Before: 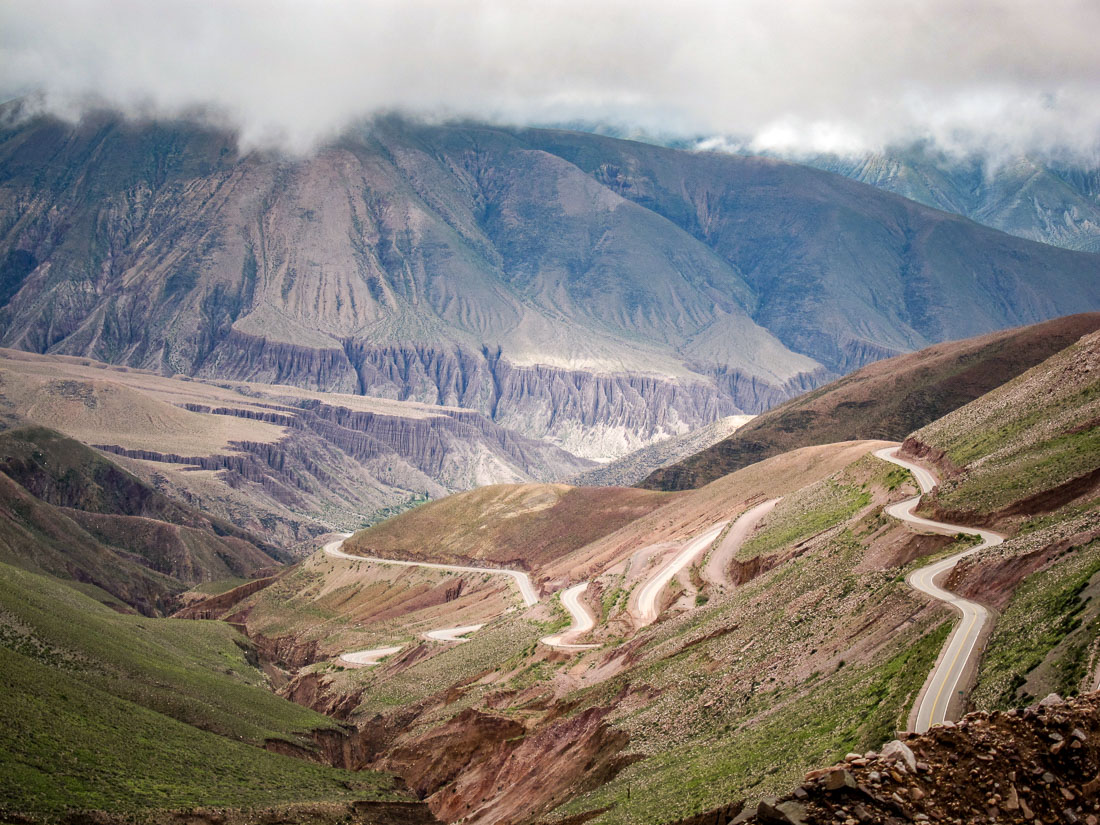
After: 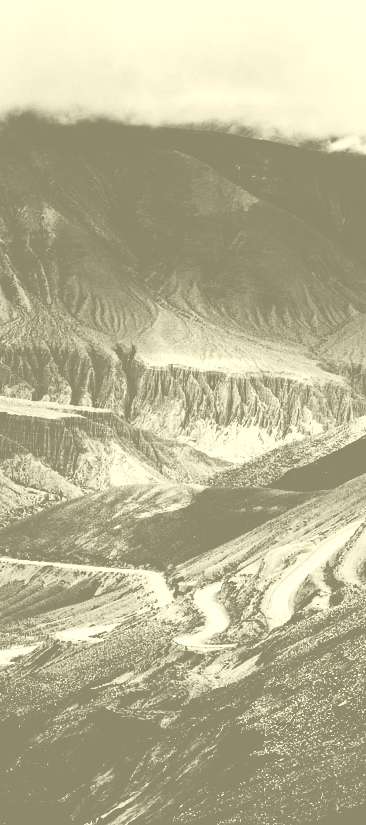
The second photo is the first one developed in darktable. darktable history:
crop: left 33.36%, right 33.36%
exposure: compensate highlight preservation false
white balance: red 0.925, blue 1.046
colorize: hue 43.2°, saturation 40%, version 1
graduated density: rotation 5.63°, offset 76.9
contrast brightness saturation: contrast 0.77, brightness -1, saturation 1
color balance rgb: perceptual saturation grading › global saturation 20%, global vibrance 20%
